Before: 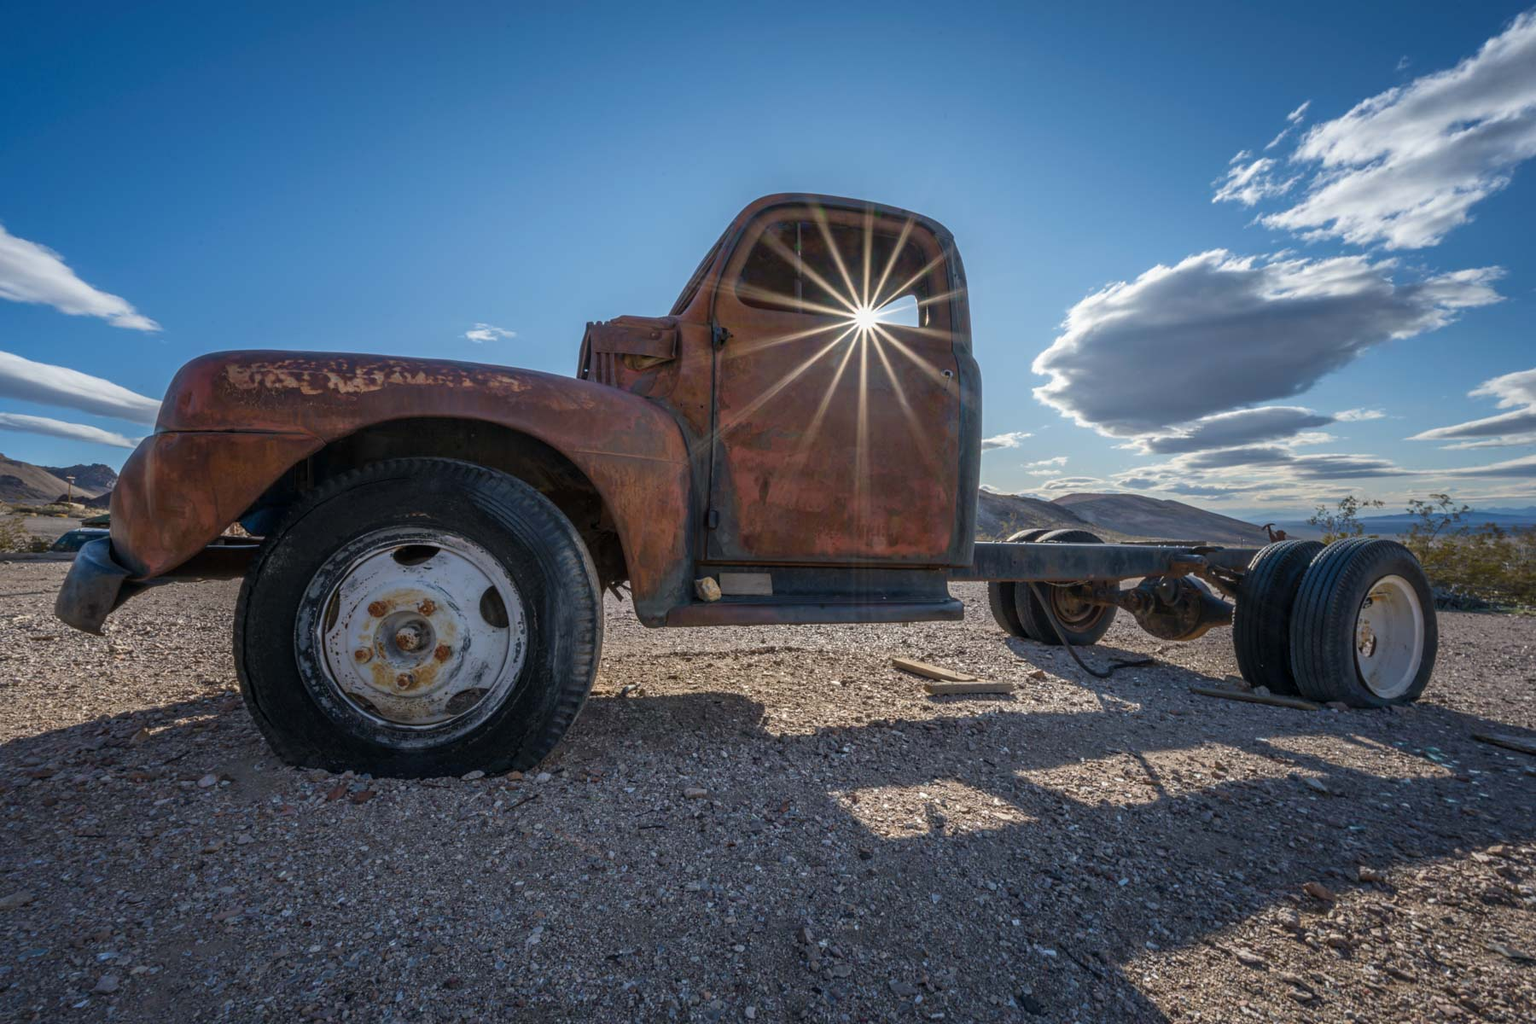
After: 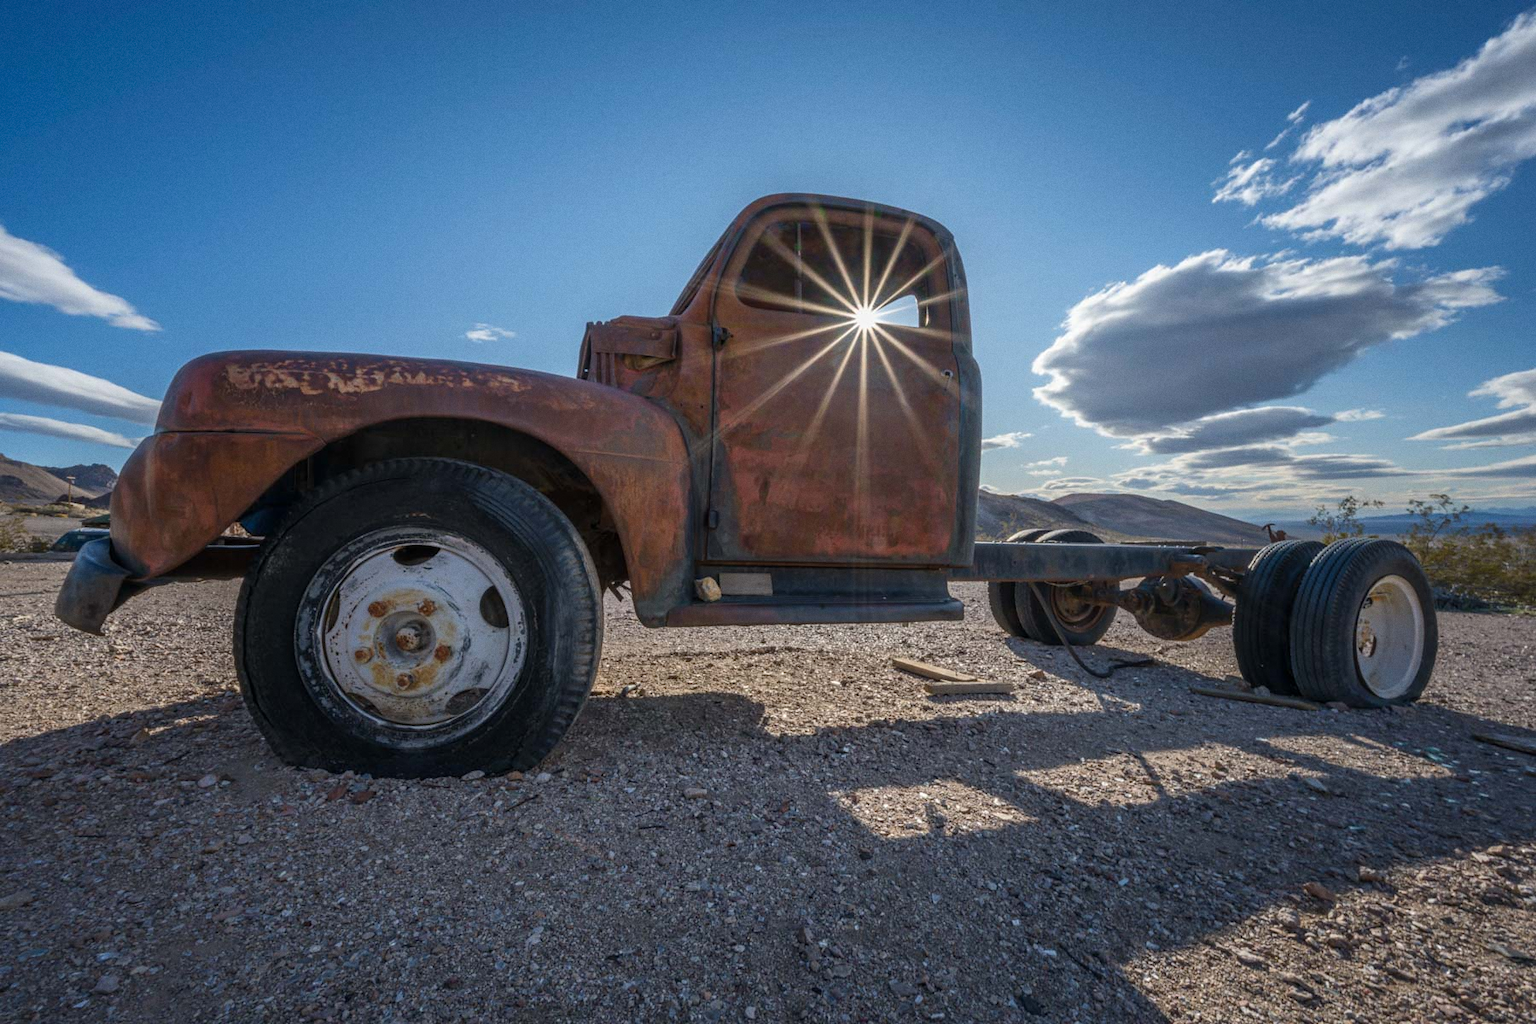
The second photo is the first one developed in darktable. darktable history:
grain: coarseness 0.09 ISO, strength 16.61%
